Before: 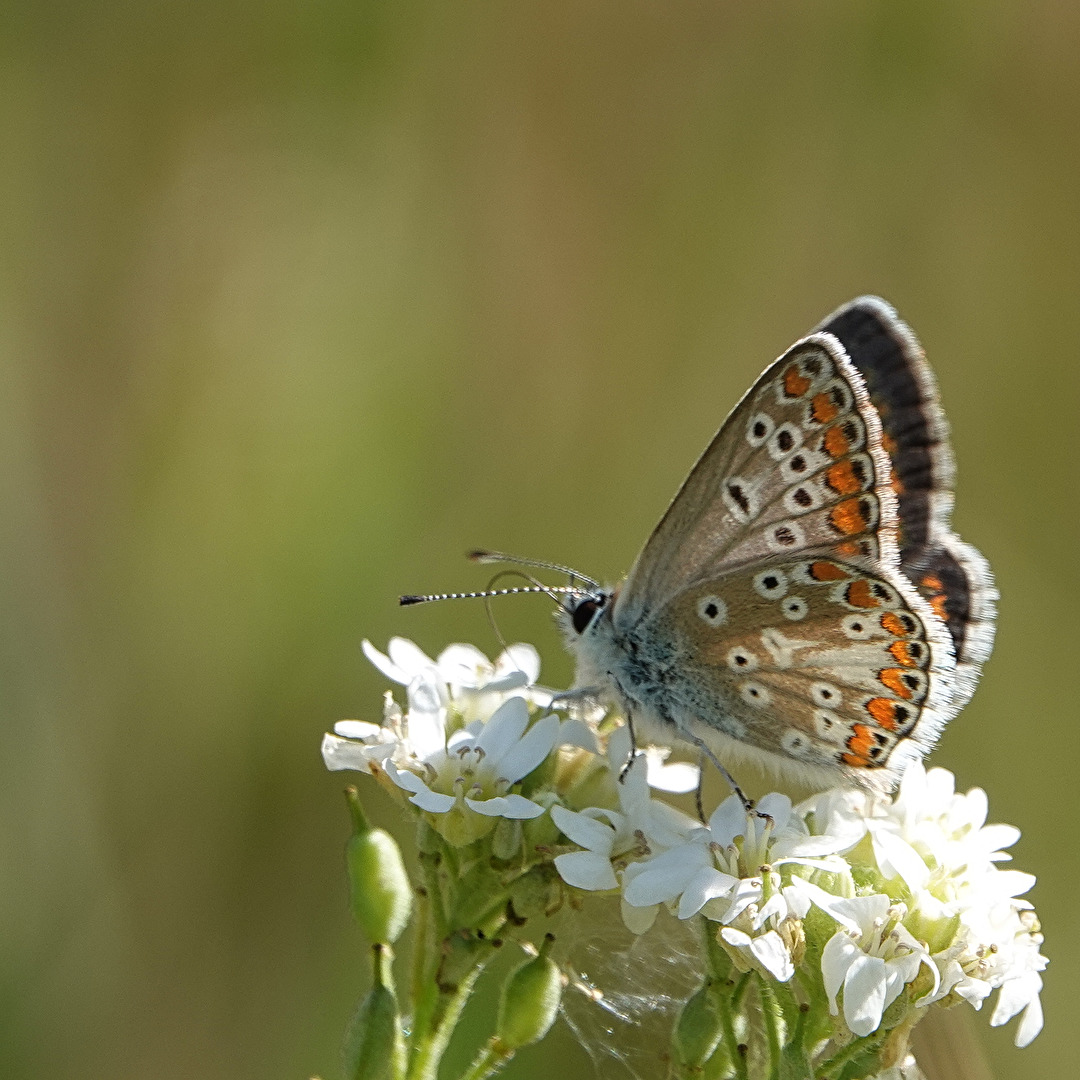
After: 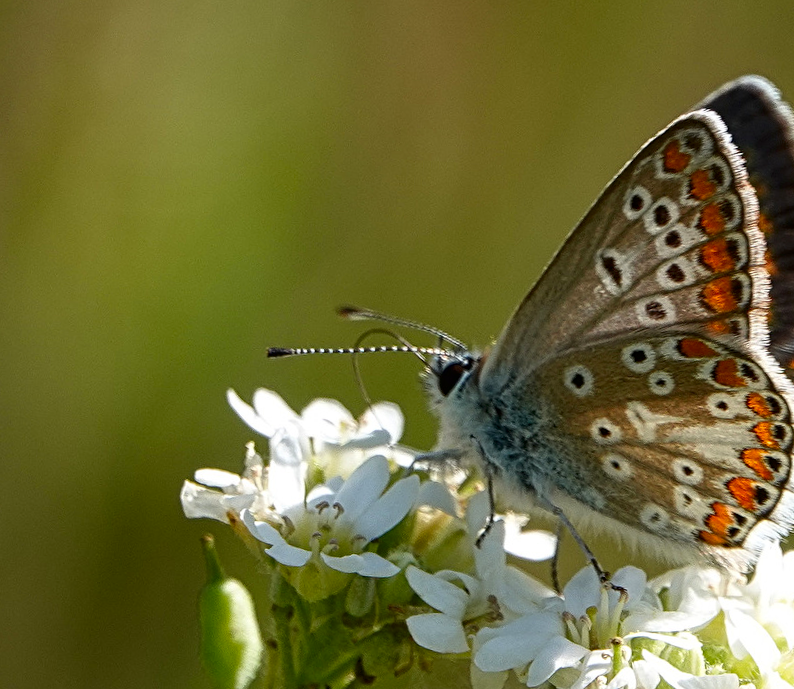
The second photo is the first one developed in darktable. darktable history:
contrast brightness saturation: contrast 0.12, brightness -0.12, saturation 0.2
crop and rotate: angle -3.37°, left 9.79%, top 20.73%, right 12.42%, bottom 11.82%
